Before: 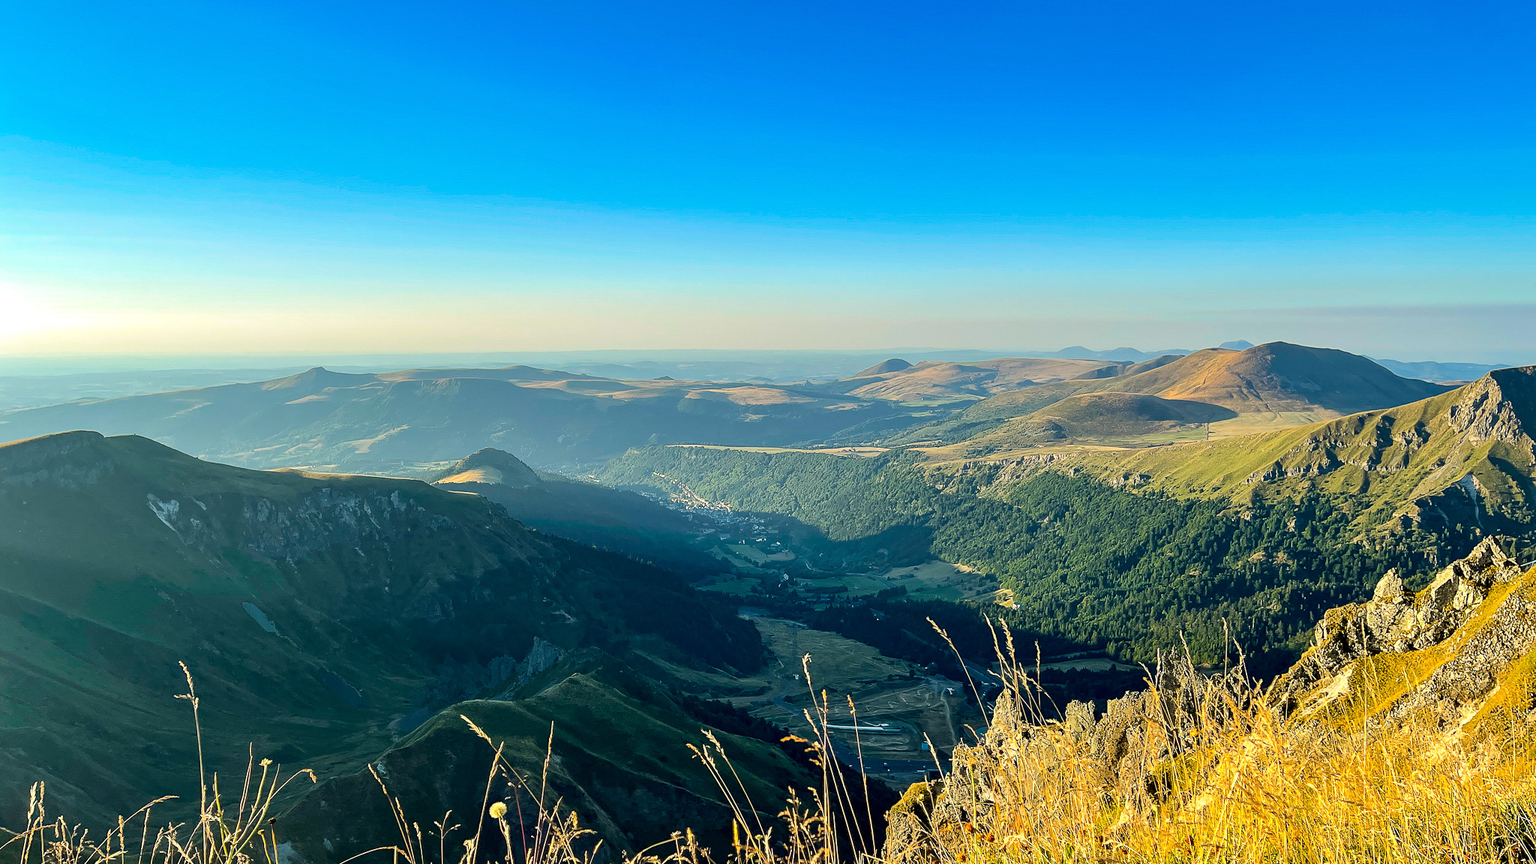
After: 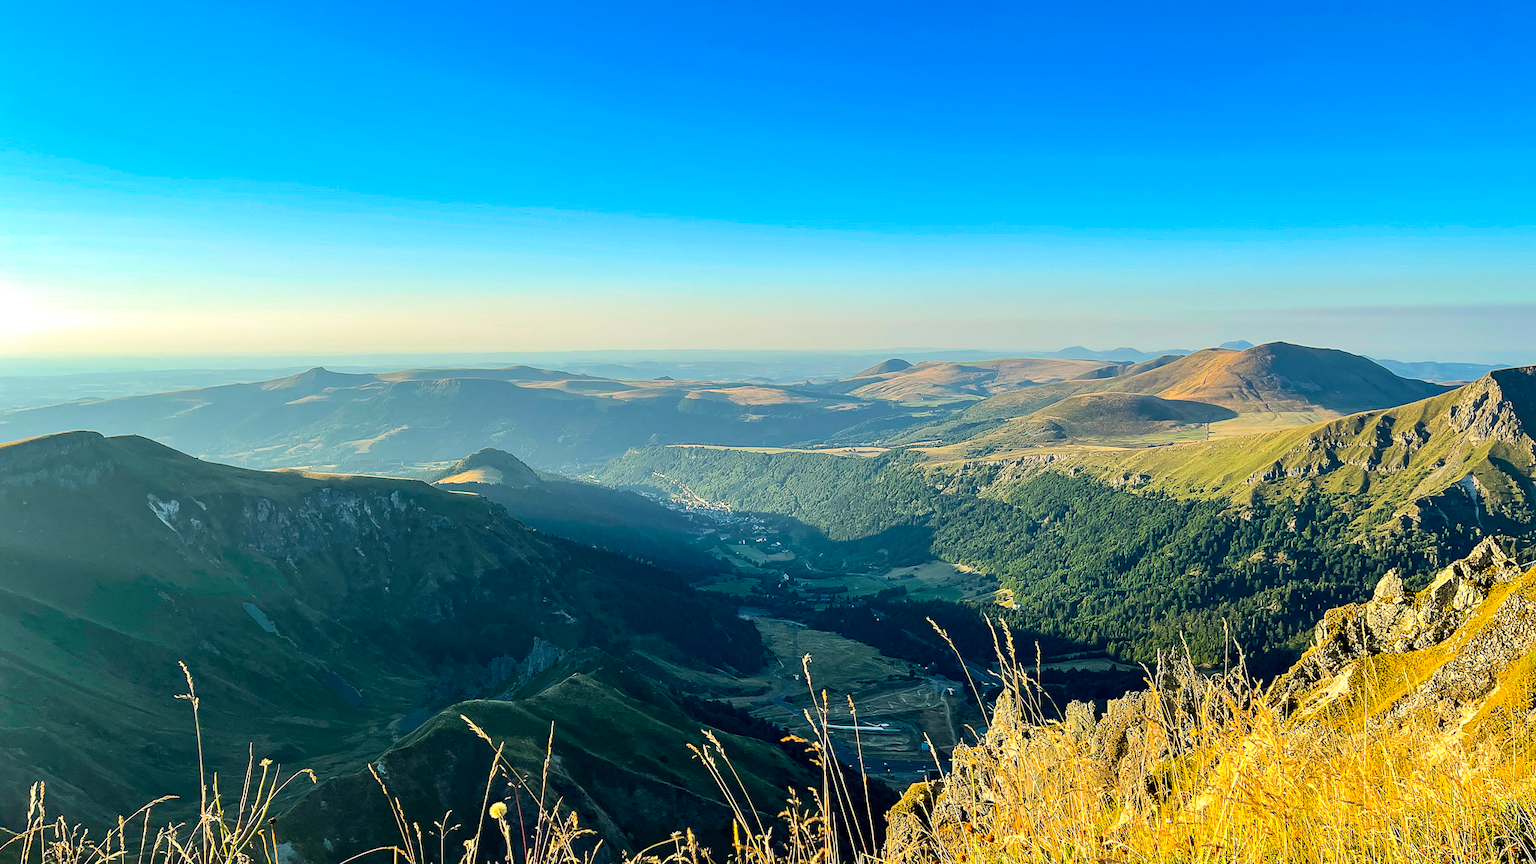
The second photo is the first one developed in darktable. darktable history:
tone equalizer: edges refinement/feathering 500, mask exposure compensation -1.57 EV, preserve details no
contrast brightness saturation: contrast 0.102, brightness 0.039, saturation 0.09
